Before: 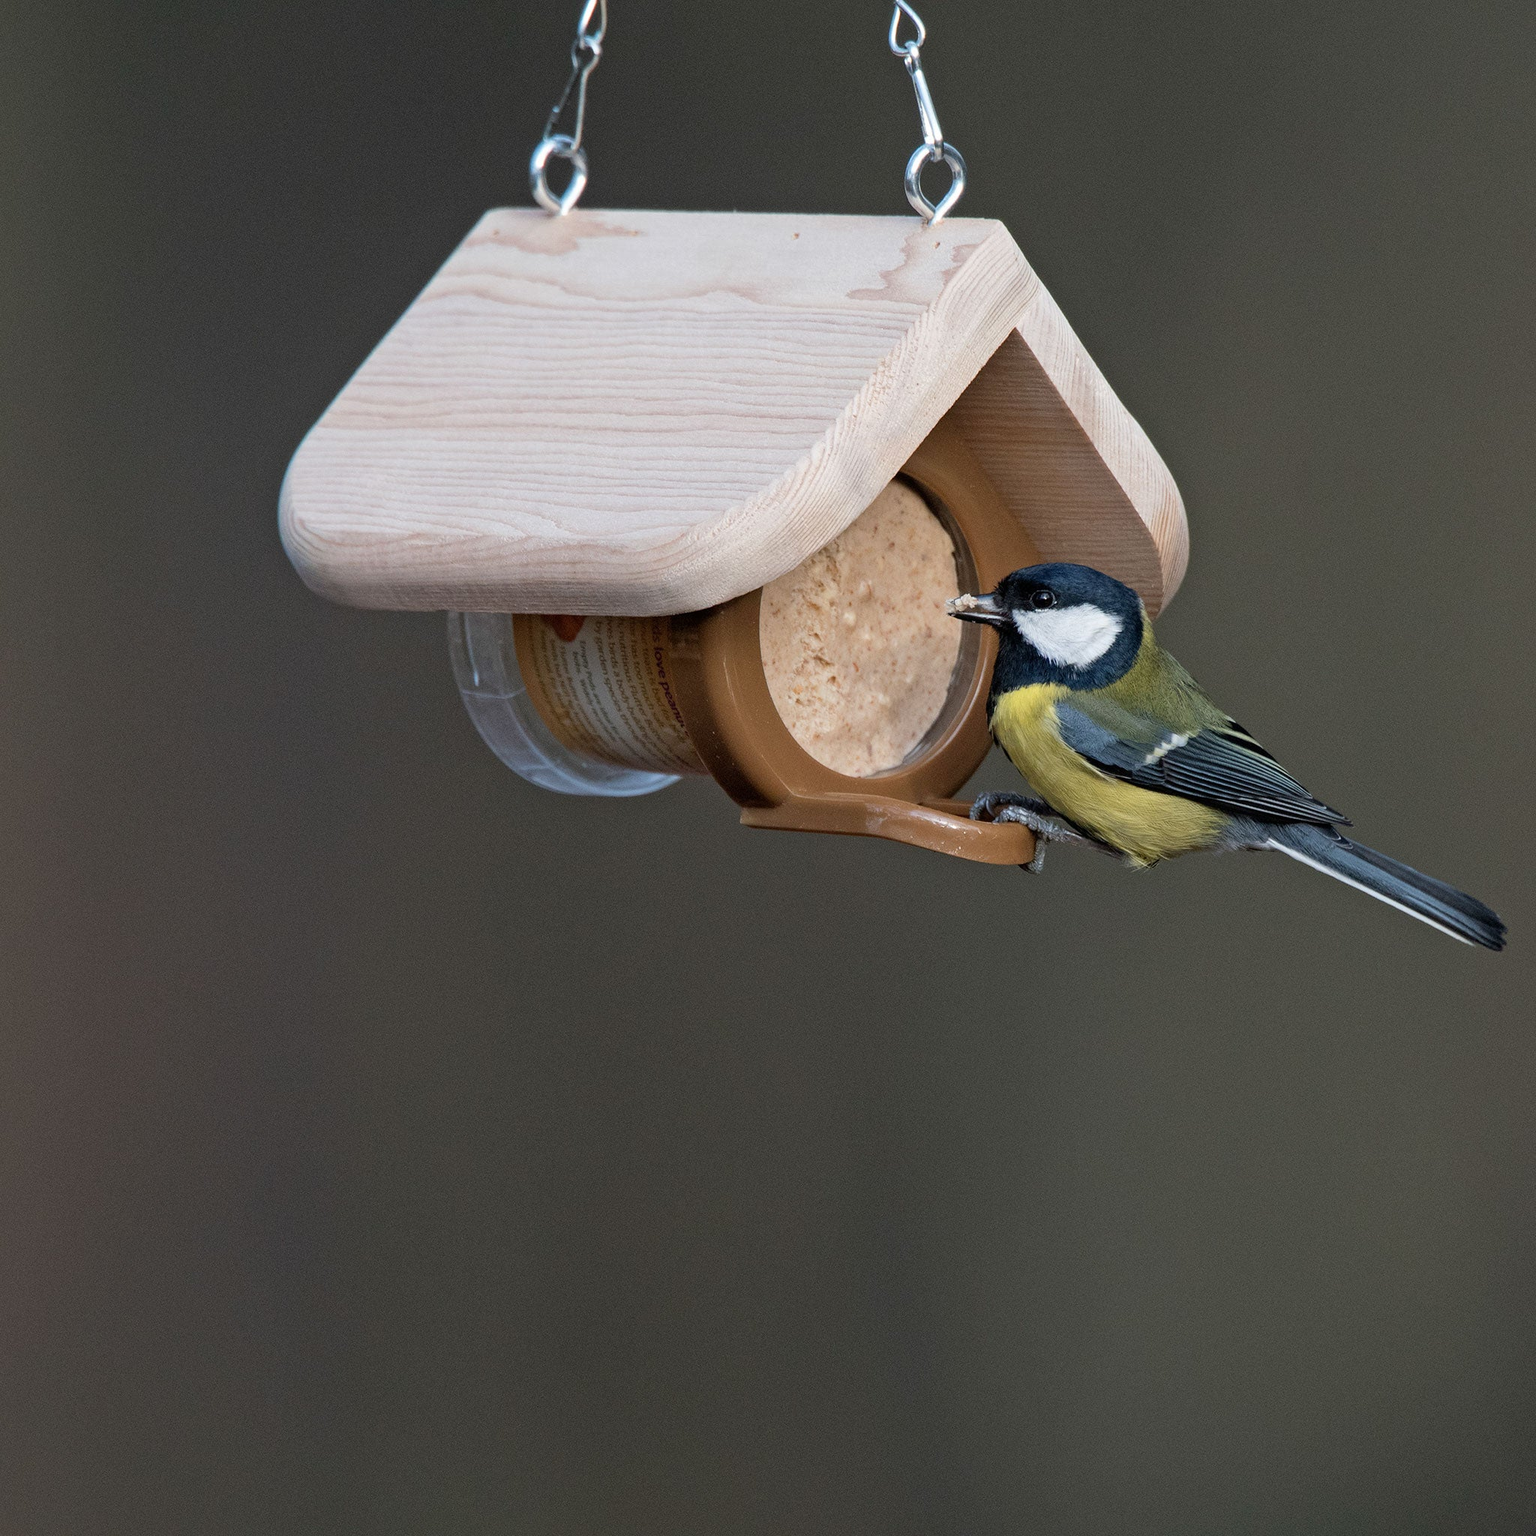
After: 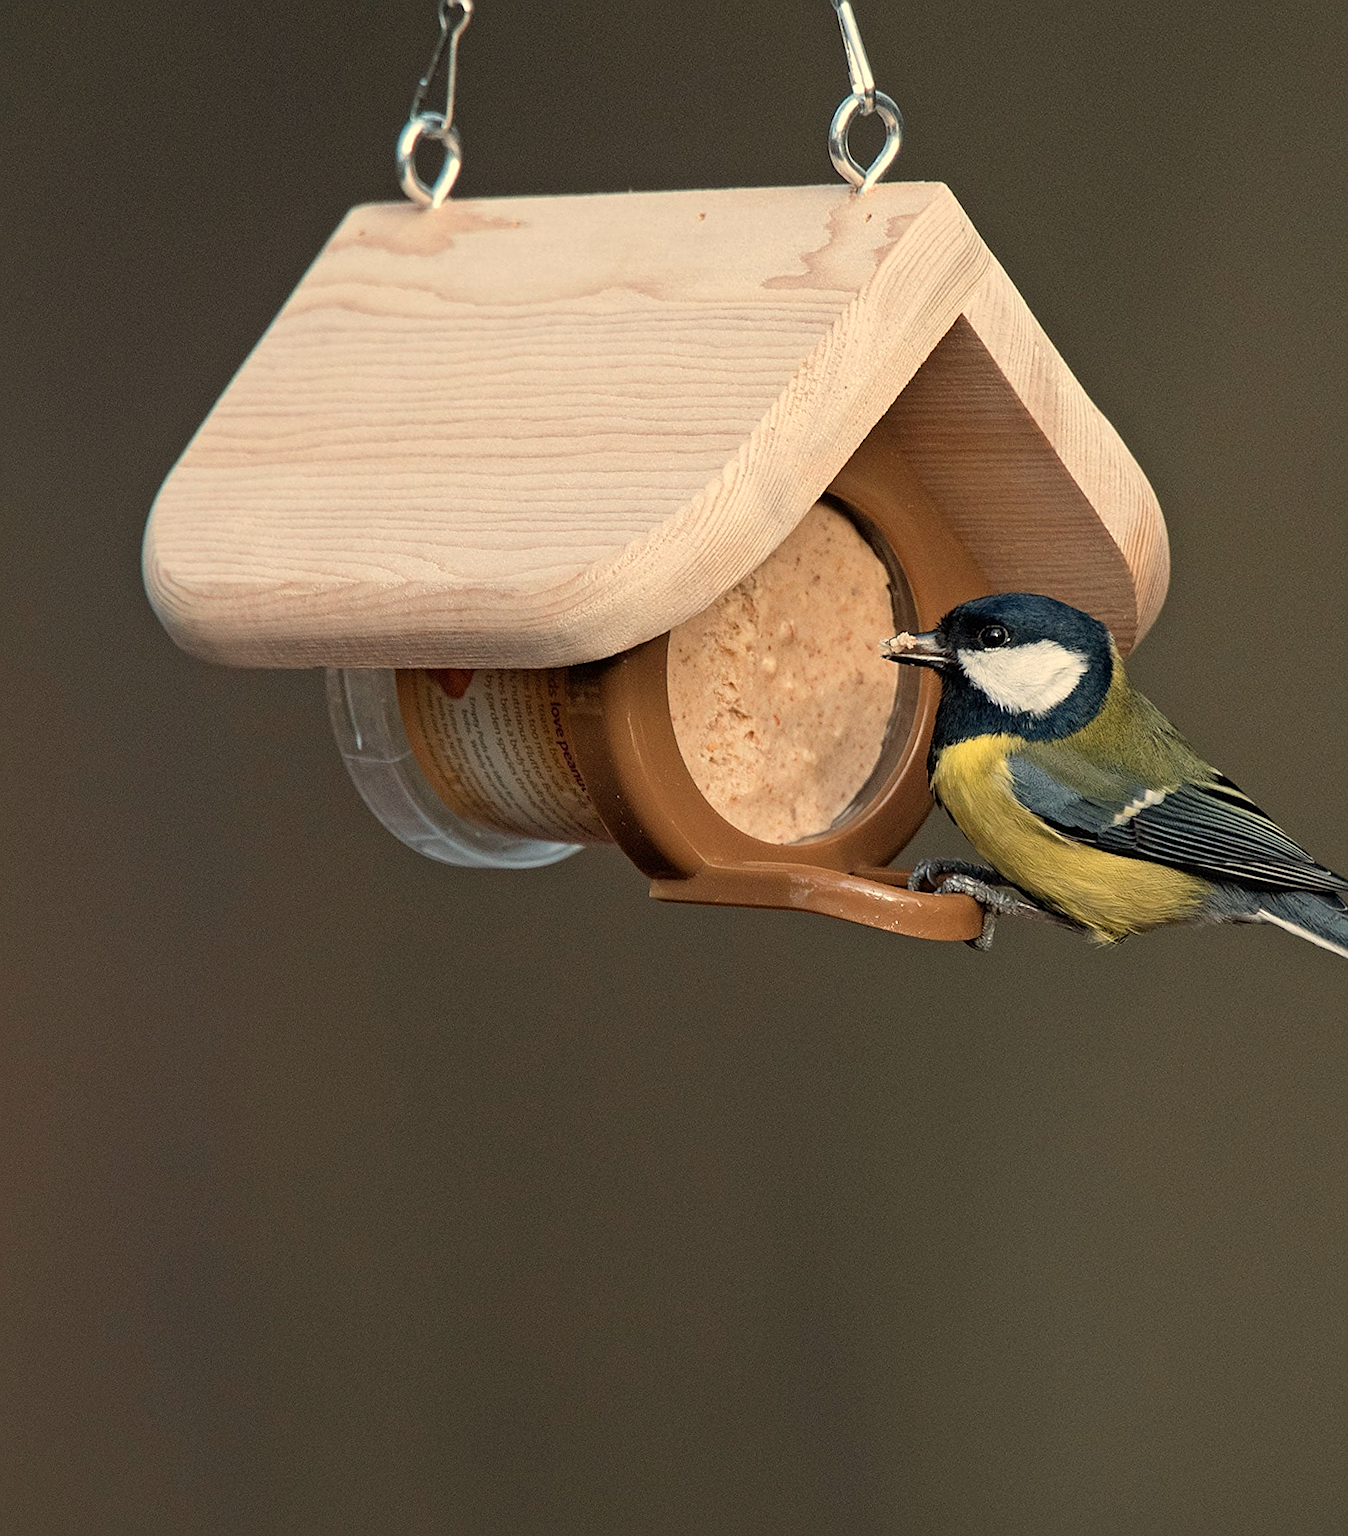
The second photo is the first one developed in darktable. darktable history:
white balance: red 1.123, blue 0.83
sharpen: on, module defaults
crop and rotate: angle 1°, left 4.281%, top 0.642%, right 11.383%, bottom 2.486%
rotate and perspective: rotation 0.062°, lens shift (vertical) 0.115, lens shift (horizontal) -0.133, crop left 0.047, crop right 0.94, crop top 0.061, crop bottom 0.94
